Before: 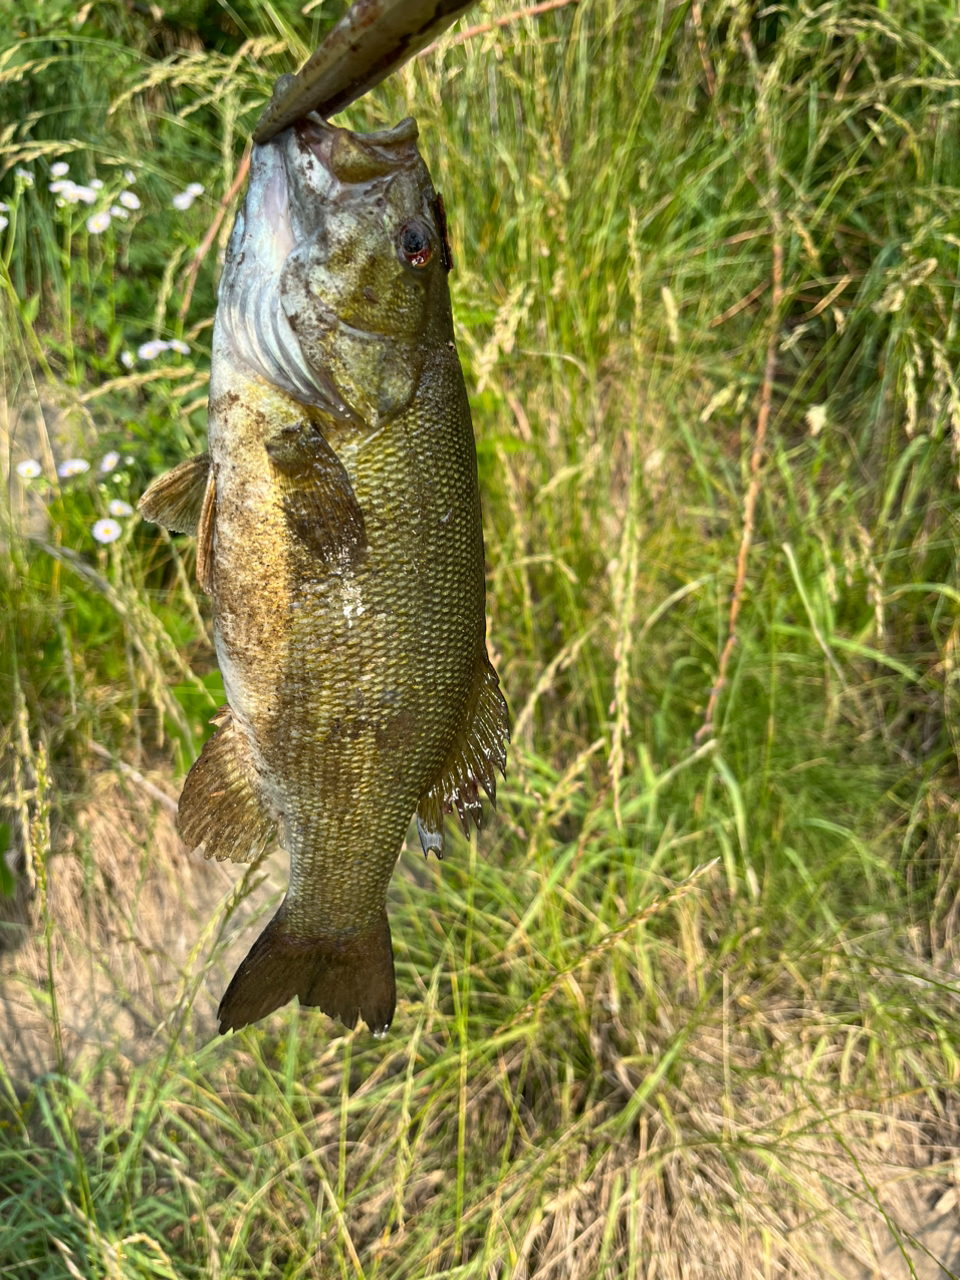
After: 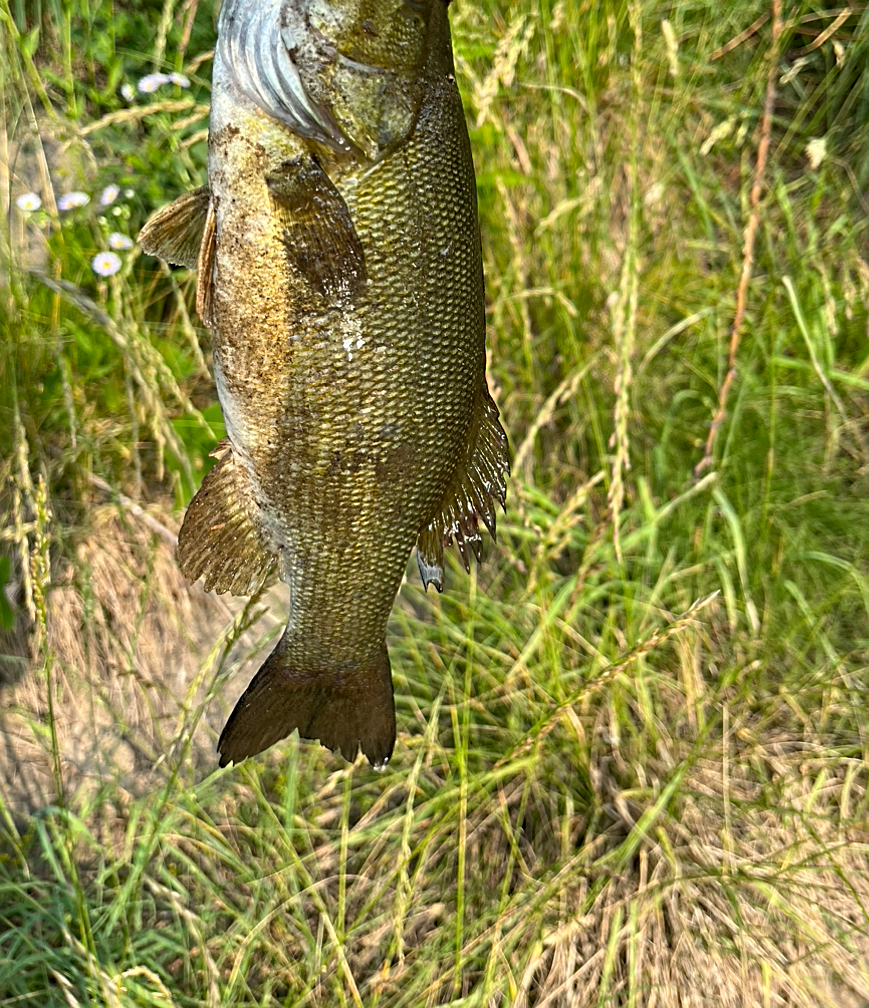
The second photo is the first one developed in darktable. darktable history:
sharpen: on, module defaults
haze removal: compatibility mode true, adaptive false
crop: top 20.916%, right 9.437%, bottom 0.316%
